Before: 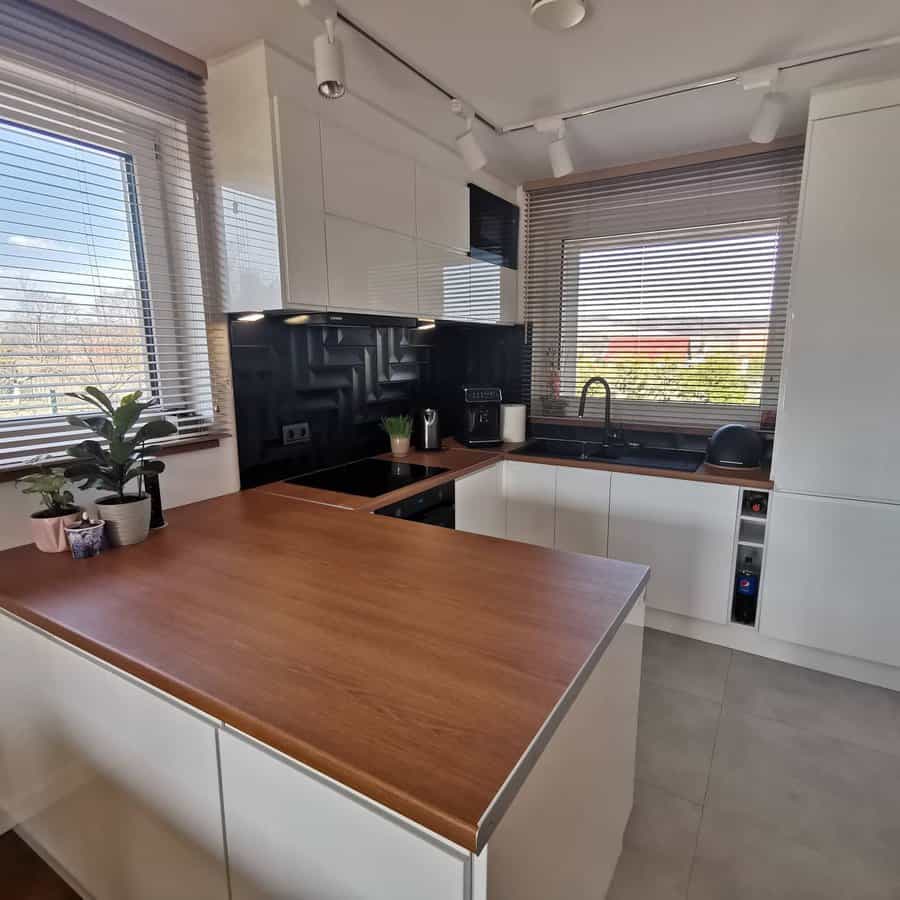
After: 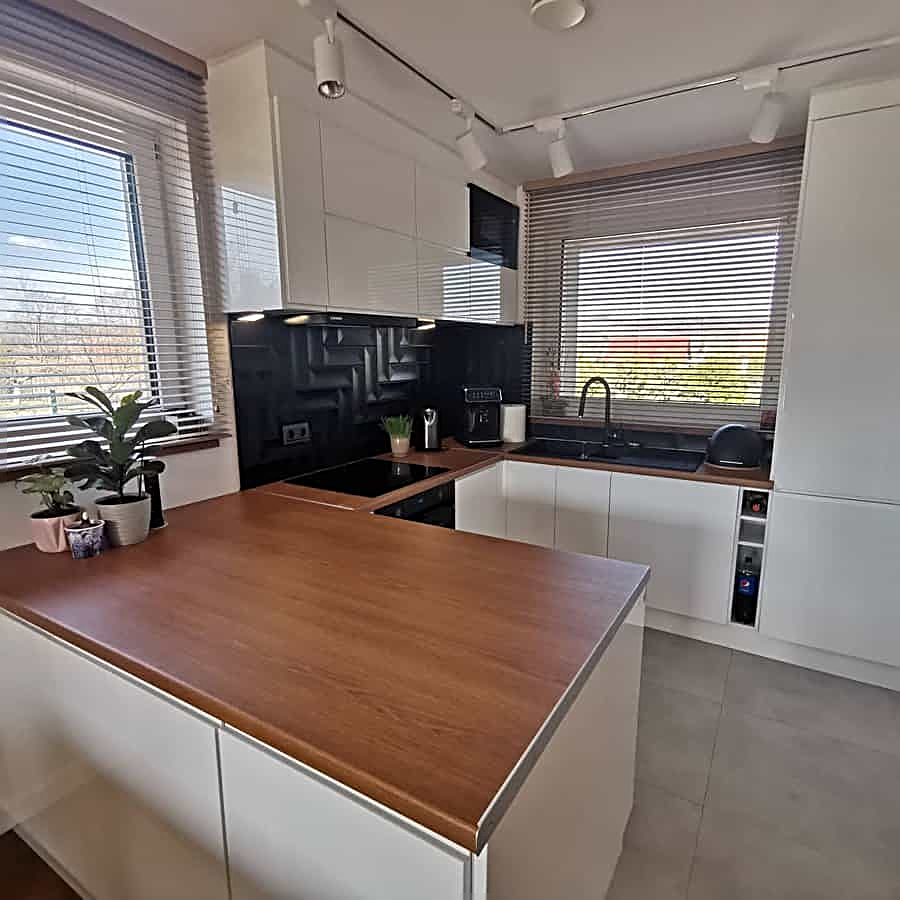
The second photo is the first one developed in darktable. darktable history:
sharpen: radius 2.59, amount 0.679
